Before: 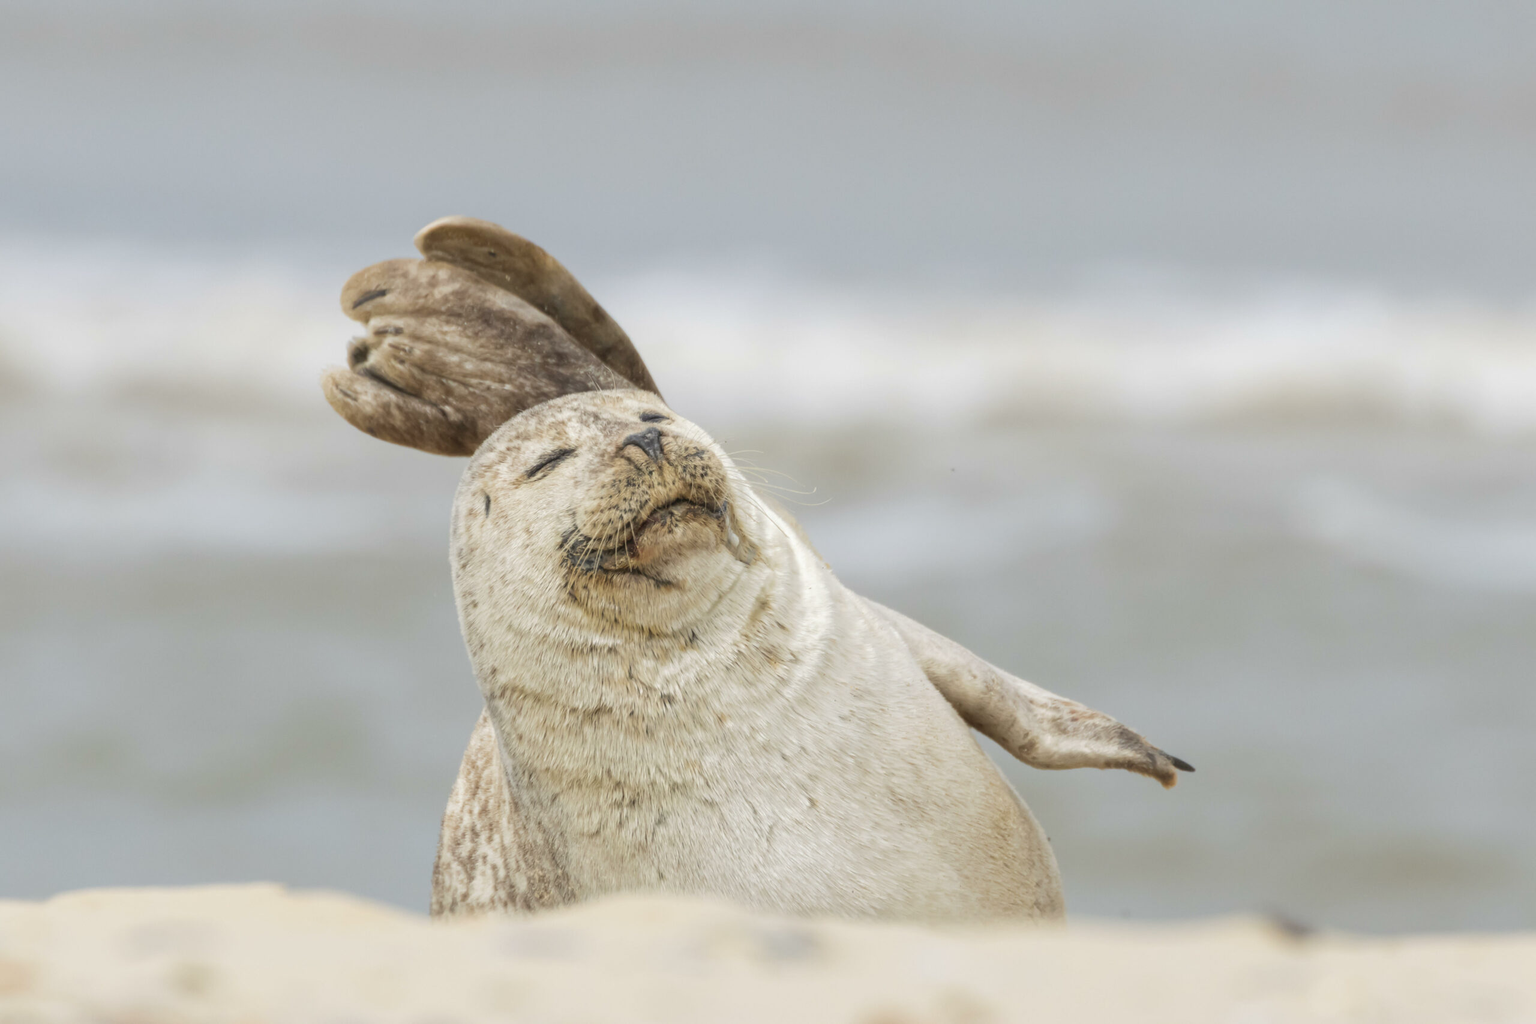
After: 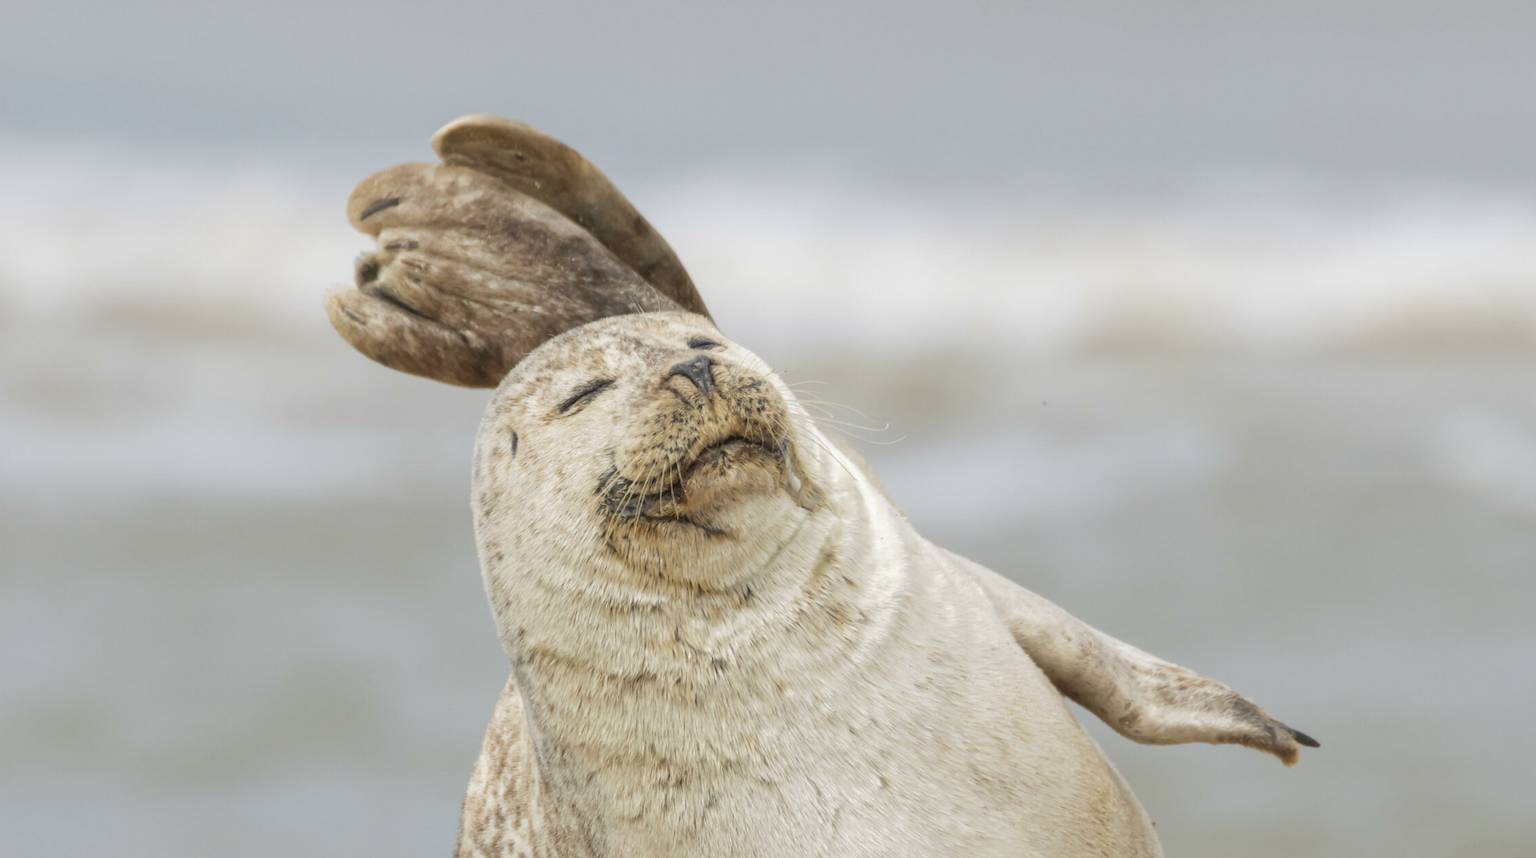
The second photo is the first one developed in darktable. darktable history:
crop and rotate: left 2.353%, top 11.313%, right 9.806%, bottom 15.066%
